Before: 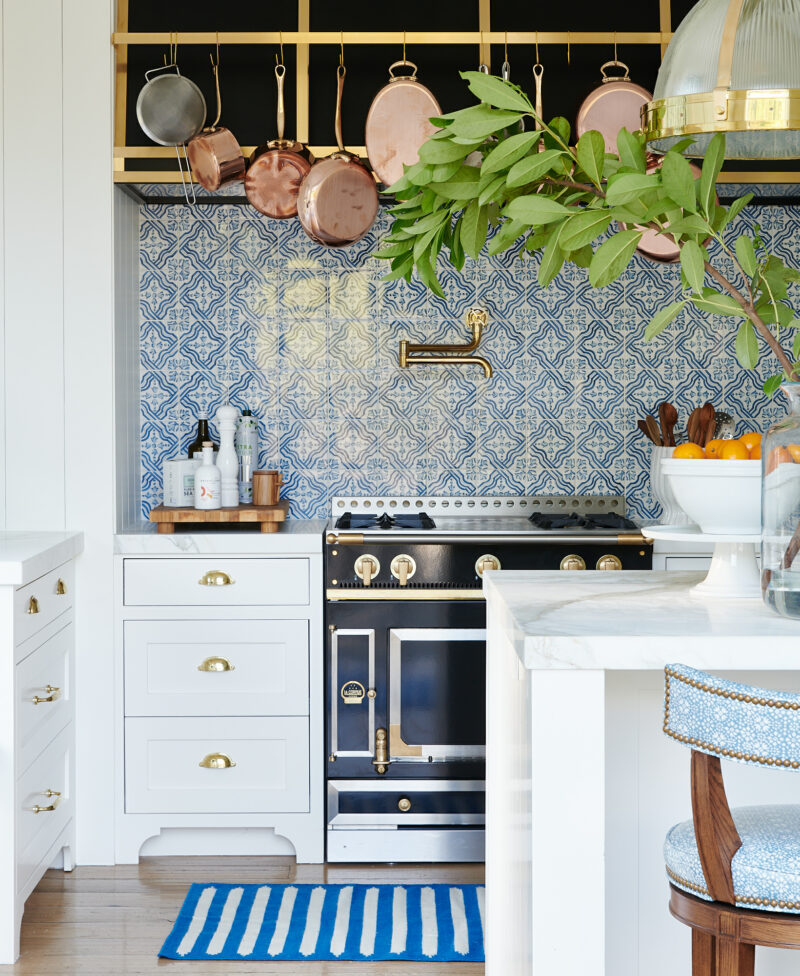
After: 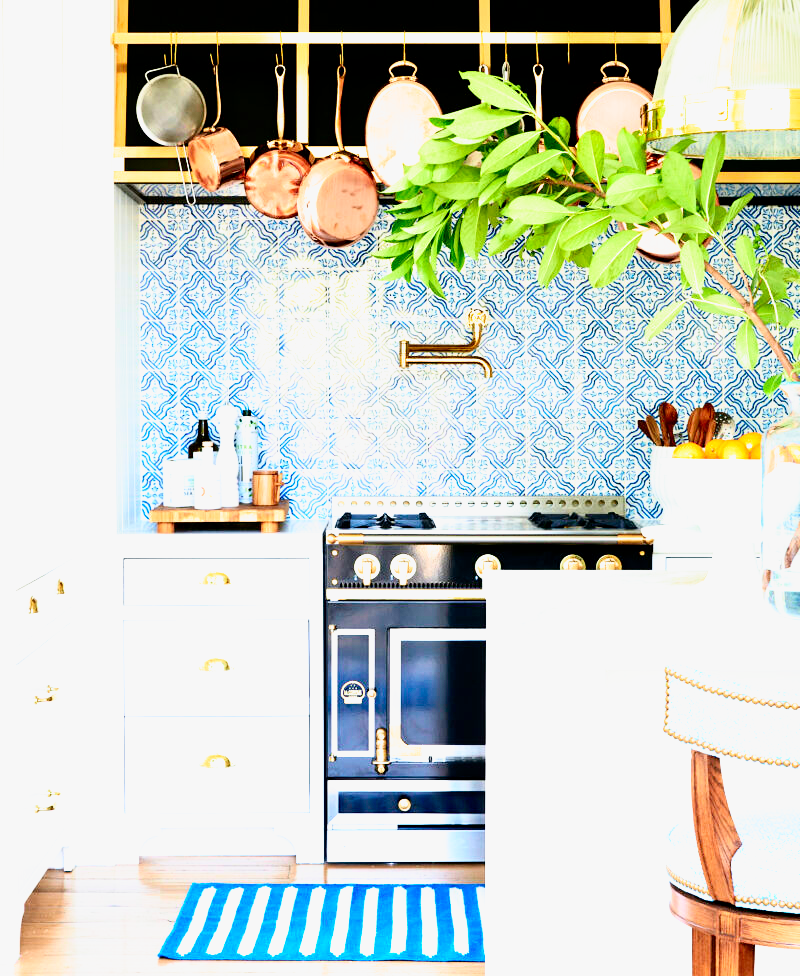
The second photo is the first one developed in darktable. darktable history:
filmic rgb: black relative exposure -6.3 EV, white relative exposure 2.8 EV, threshold 3 EV, target black luminance 0%, hardness 4.6, latitude 67.35%, contrast 1.292, shadows ↔ highlights balance -3.5%, preserve chrominance no, color science v4 (2020), contrast in shadows soft, enable highlight reconstruction true
exposure: black level correction 0, exposure 1.1 EV, compensate exposure bias true, compensate highlight preservation false
tone curve: curves: ch0 [(0, 0) (0.091, 0.075) (0.409, 0.457) (0.733, 0.82) (0.844, 0.908) (0.909, 0.942) (1, 0.973)]; ch1 [(0, 0) (0.437, 0.404) (0.5, 0.5) (0.529, 0.556) (0.58, 0.606) (0.616, 0.654) (1, 1)]; ch2 [(0, 0) (0.442, 0.415) (0.5, 0.5) (0.535, 0.557) (0.585, 0.62) (1, 1)], color space Lab, independent channels, preserve colors none
